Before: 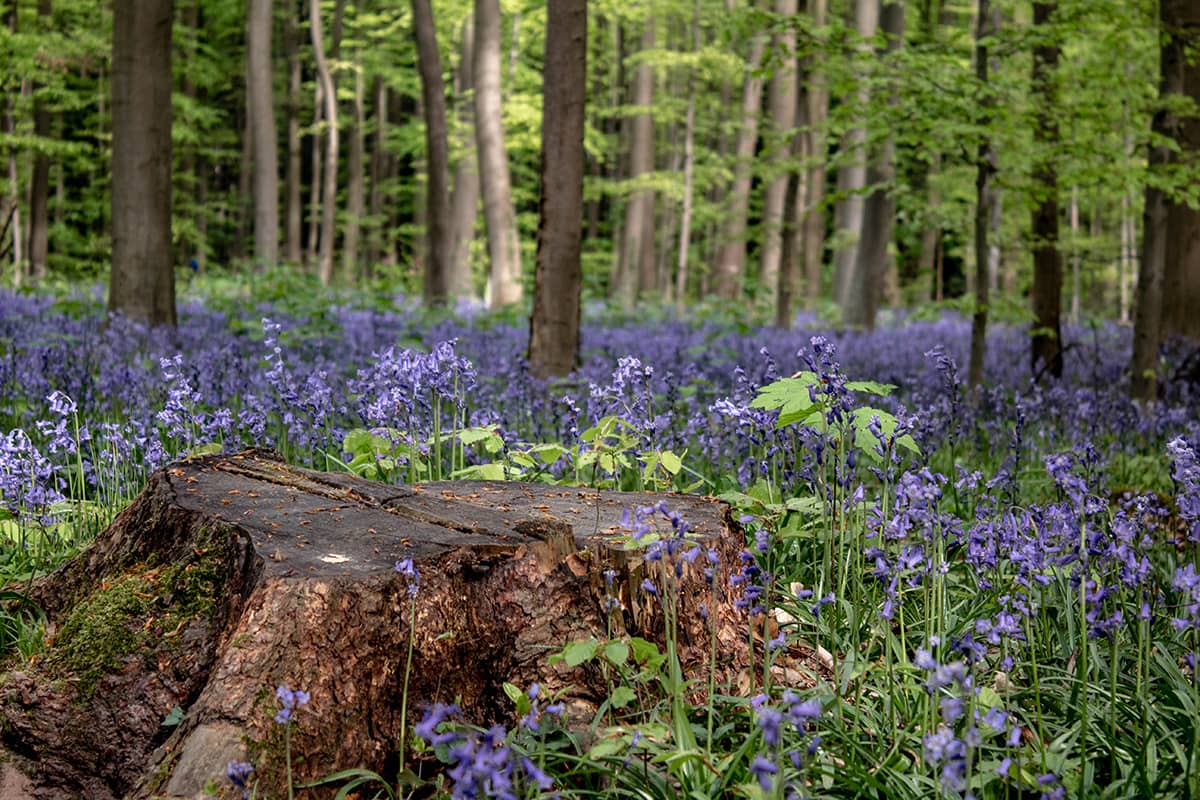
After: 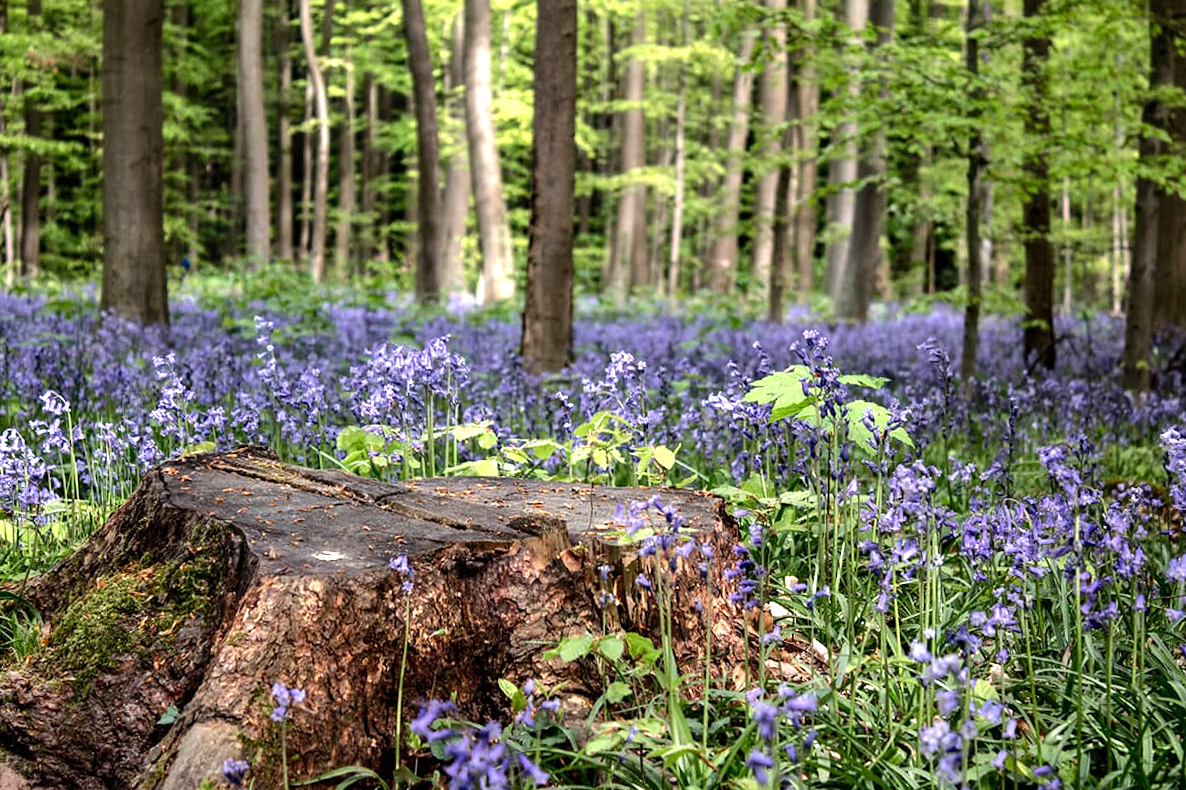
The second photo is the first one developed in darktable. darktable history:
rotate and perspective: rotation -0.45°, automatic cropping original format, crop left 0.008, crop right 0.992, crop top 0.012, crop bottom 0.988
tone equalizer: -8 EV -0.417 EV, -7 EV -0.389 EV, -6 EV -0.333 EV, -5 EV -0.222 EV, -3 EV 0.222 EV, -2 EV 0.333 EV, -1 EV 0.389 EV, +0 EV 0.417 EV, edges refinement/feathering 500, mask exposure compensation -1.57 EV, preserve details no
exposure: exposure 0.556 EV, compensate highlight preservation false
